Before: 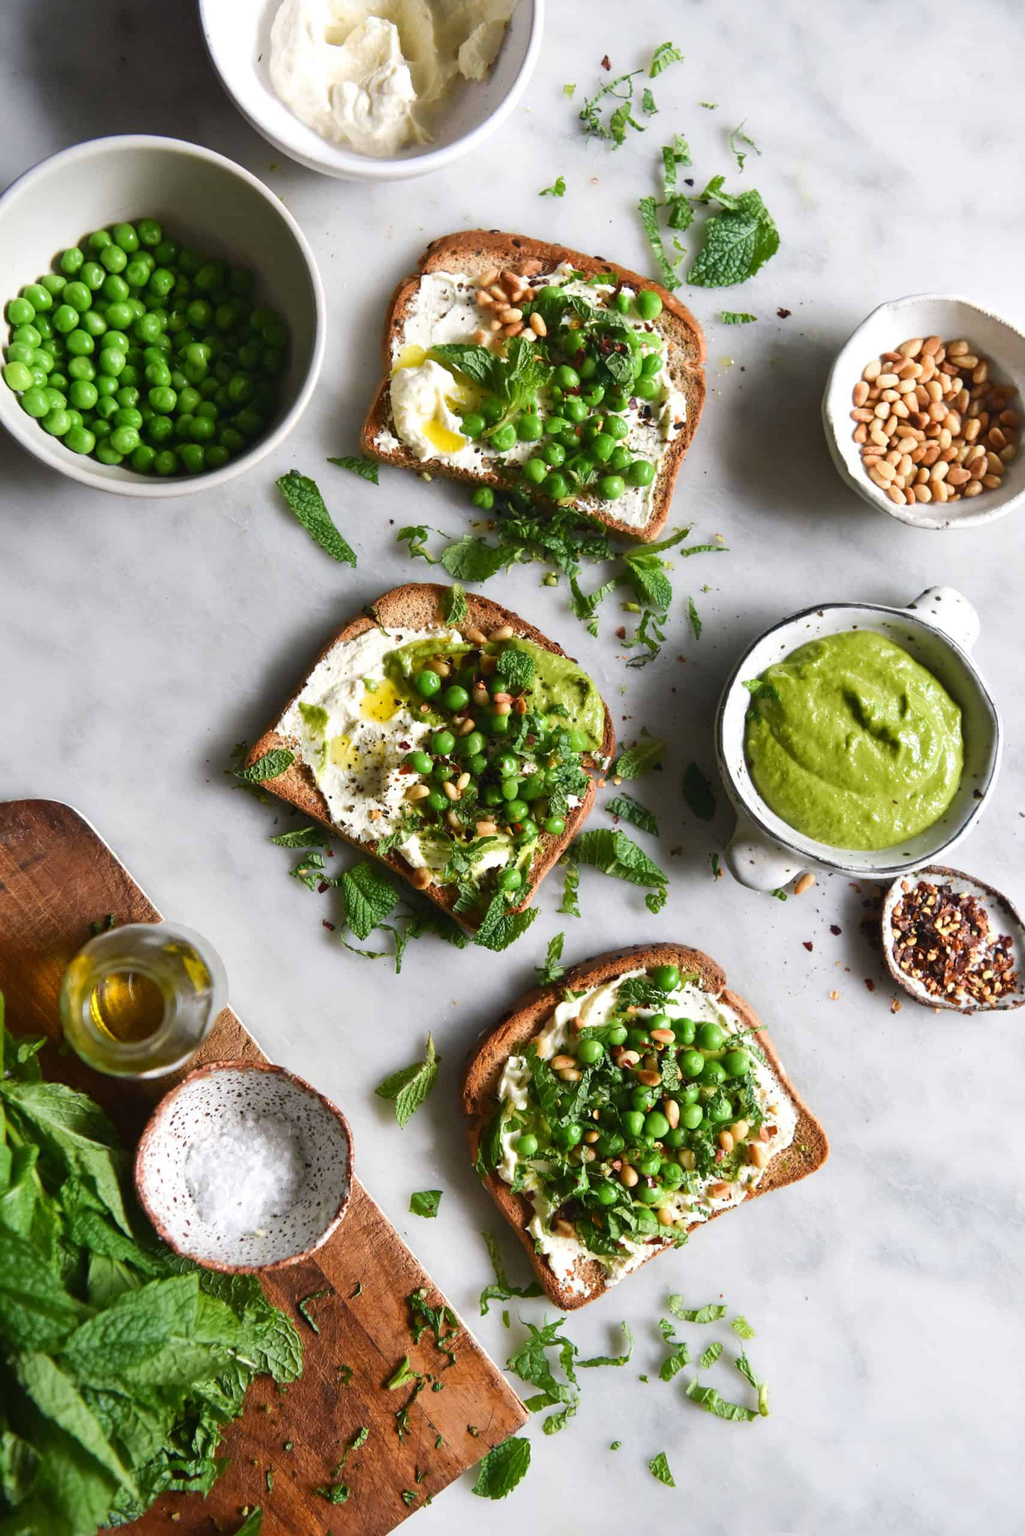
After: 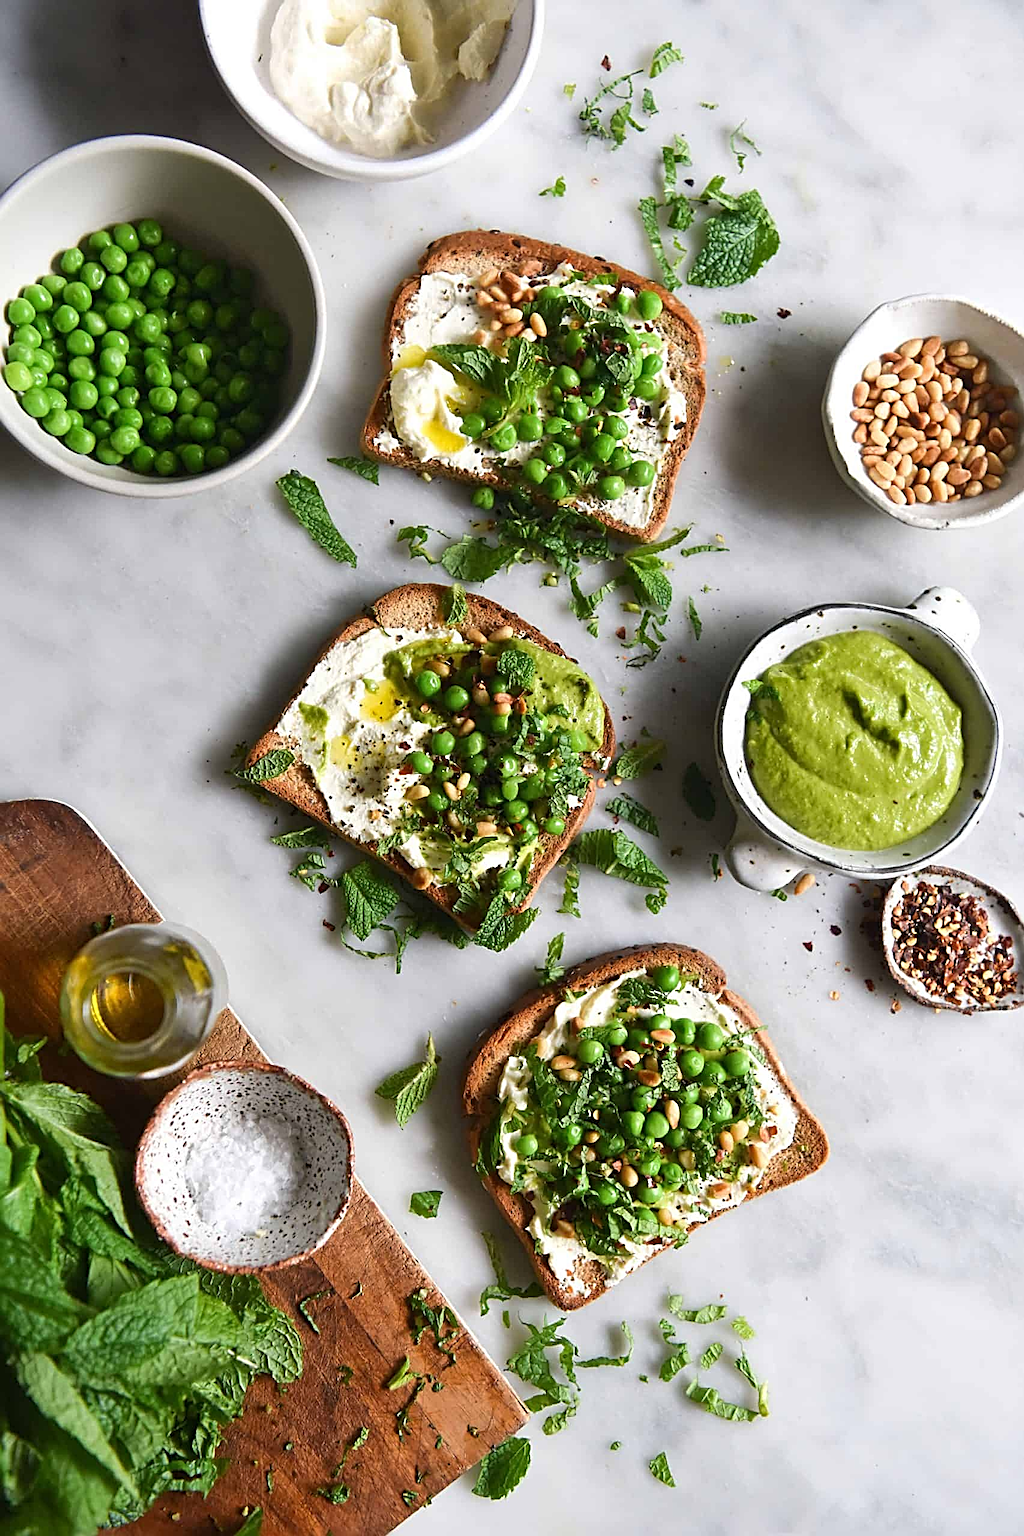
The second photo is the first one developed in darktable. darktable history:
sharpen: radius 2.979, amount 0.761
